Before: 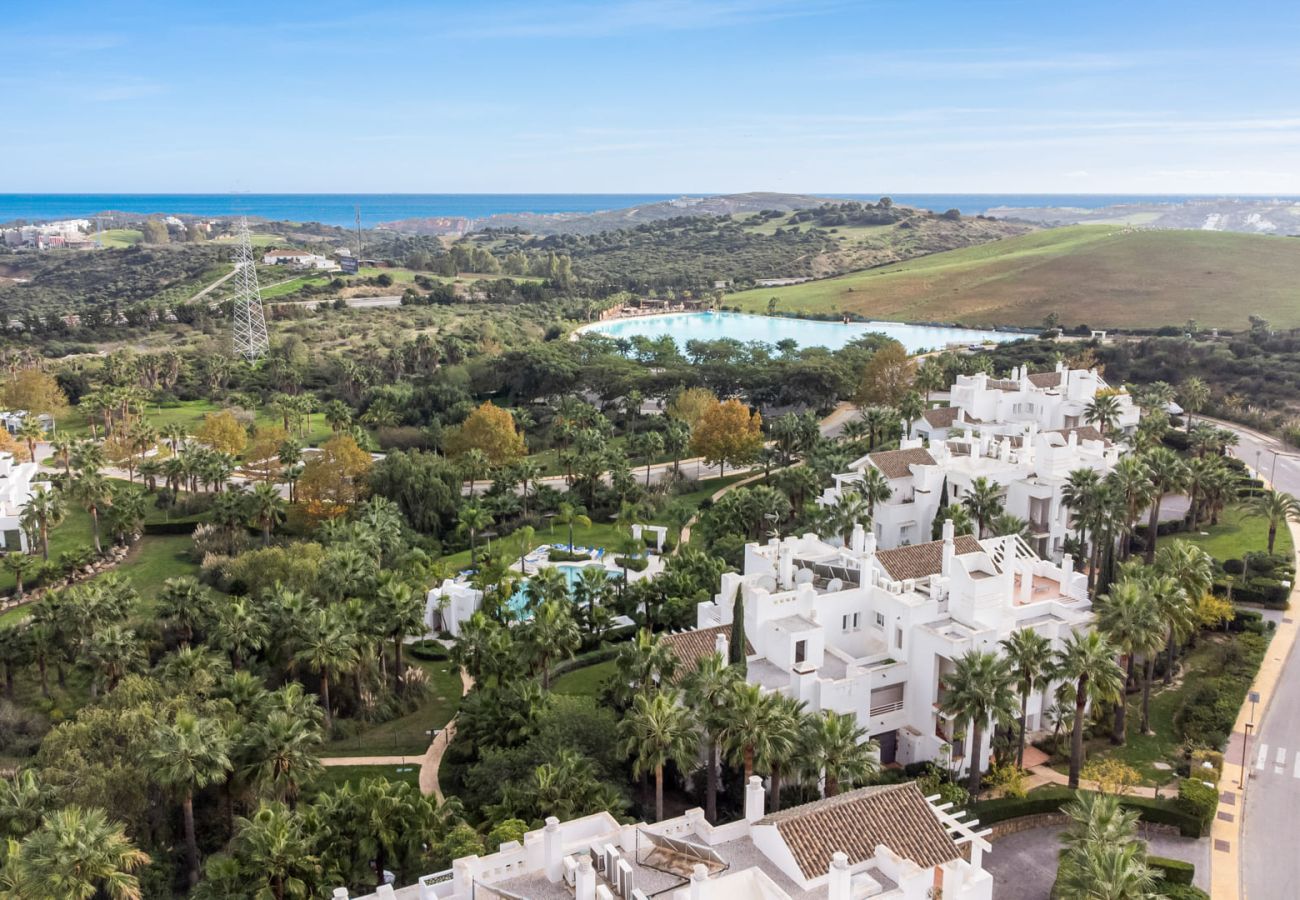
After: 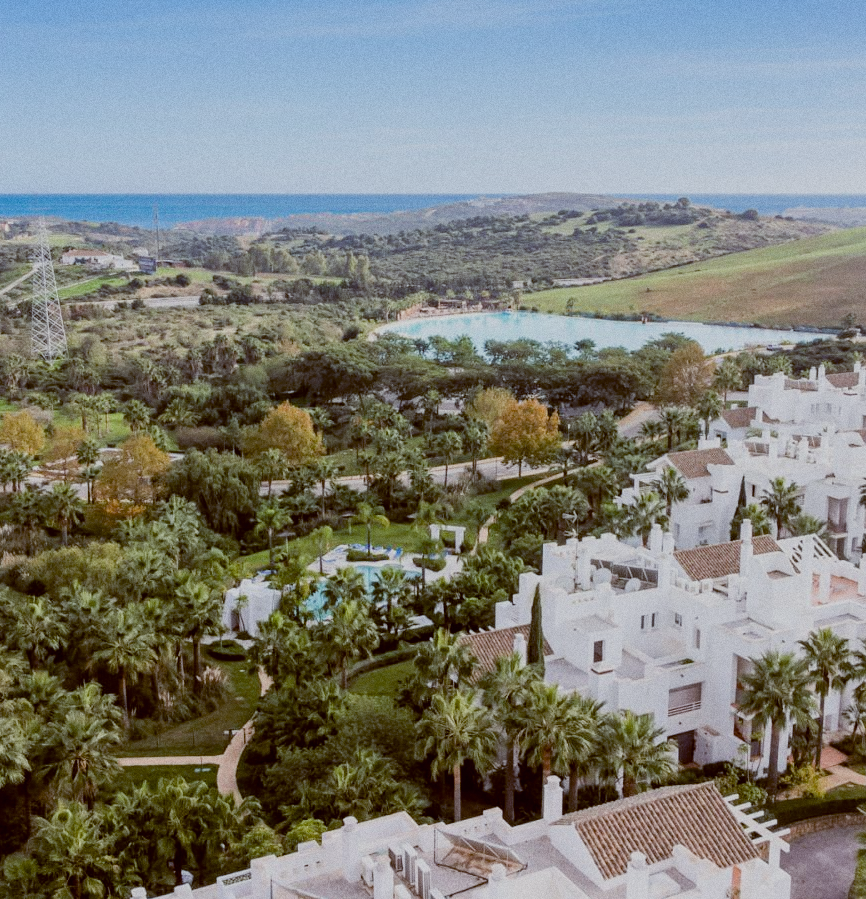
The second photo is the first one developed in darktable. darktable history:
crop and rotate: left 15.546%, right 17.787%
color balance: lift [1, 1.015, 1.004, 0.985], gamma [1, 0.958, 0.971, 1.042], gain [1, 0.956, 0.977, 1.044]
grain: coarseness 0.09 ISO
filmic rgb: black relative exposure -8.54 EV, white relative exposure 5.52 EV, hardness 3.39, contrast 1.016
